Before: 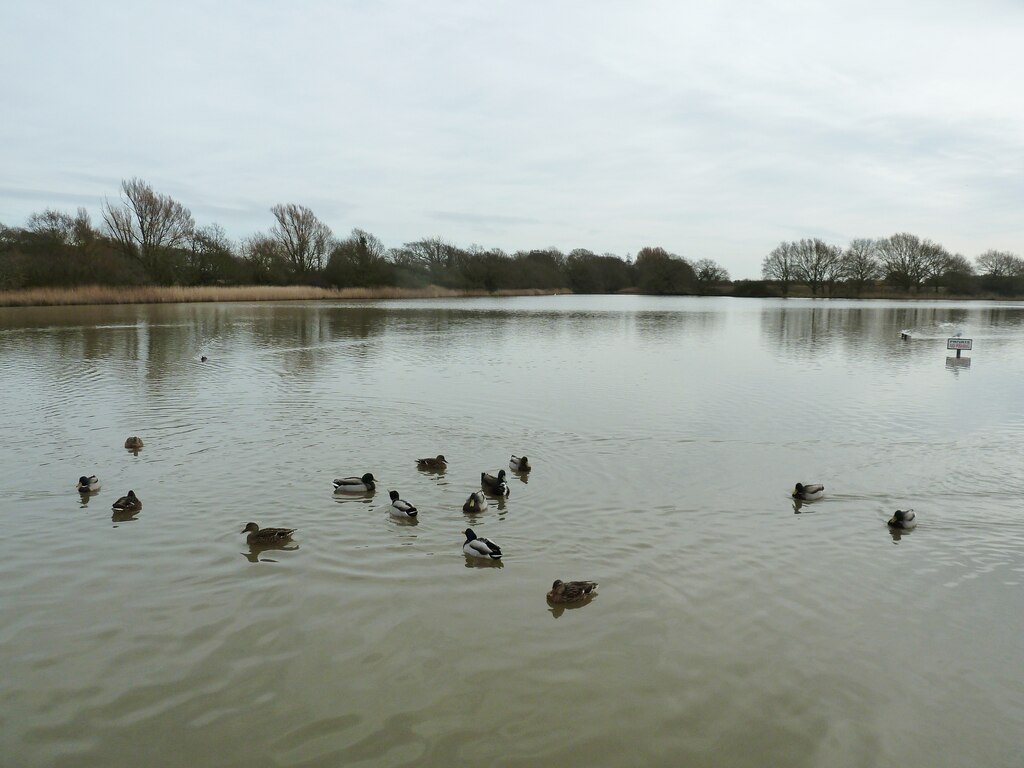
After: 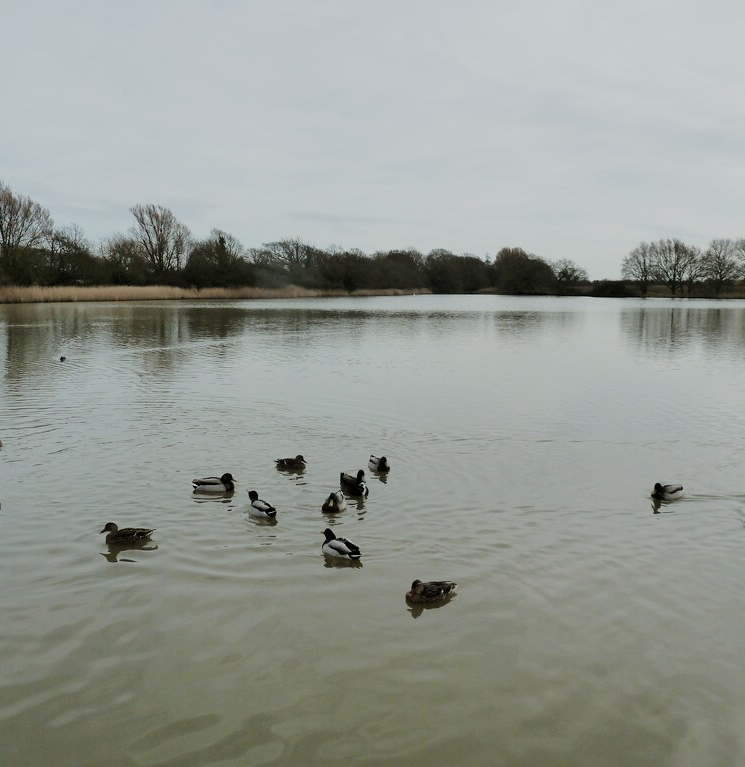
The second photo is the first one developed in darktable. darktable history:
shadows and highlights: shadows 36.79, highlights -28.11, soften with gaussian
crop: left 13.861%, right 13.293%
filmic rgb: black relative exposure -7.65 EV, white relative exposure 4.56 EV, threshold 3 EV, hardness 3.61, contrast 1.058, enable highlight reconstruction true
